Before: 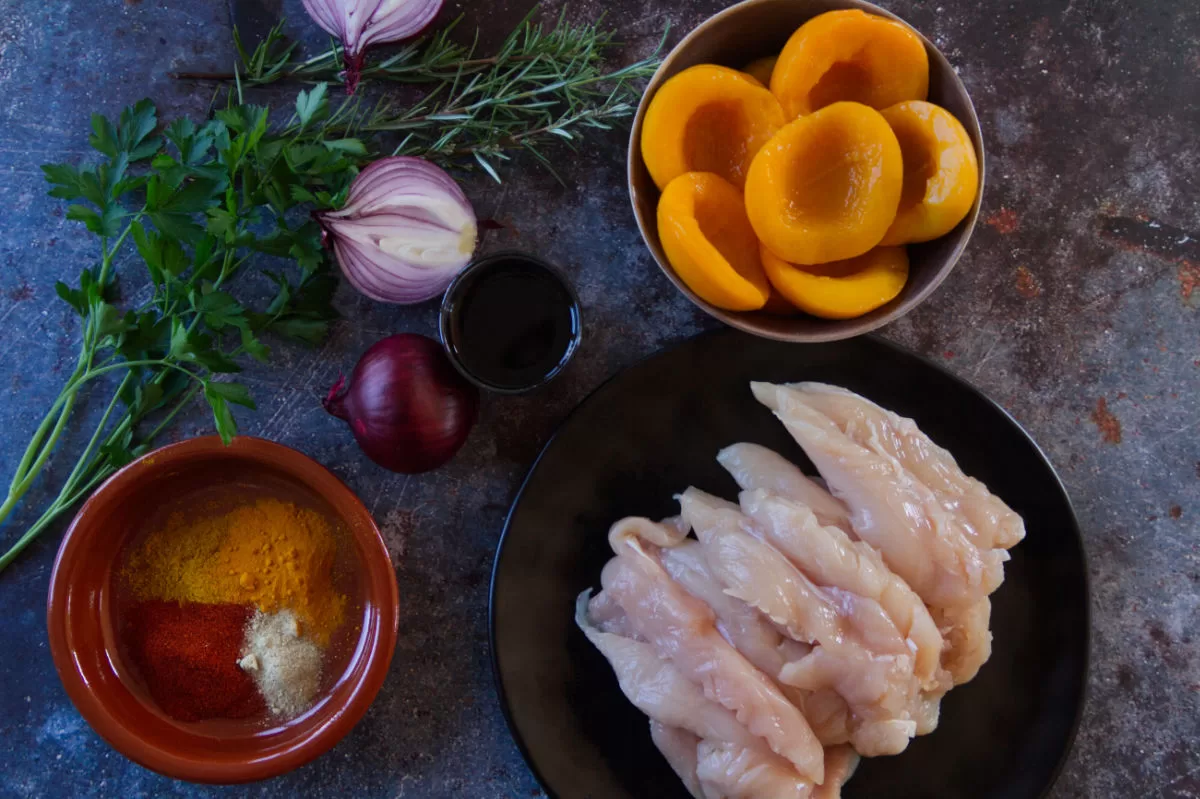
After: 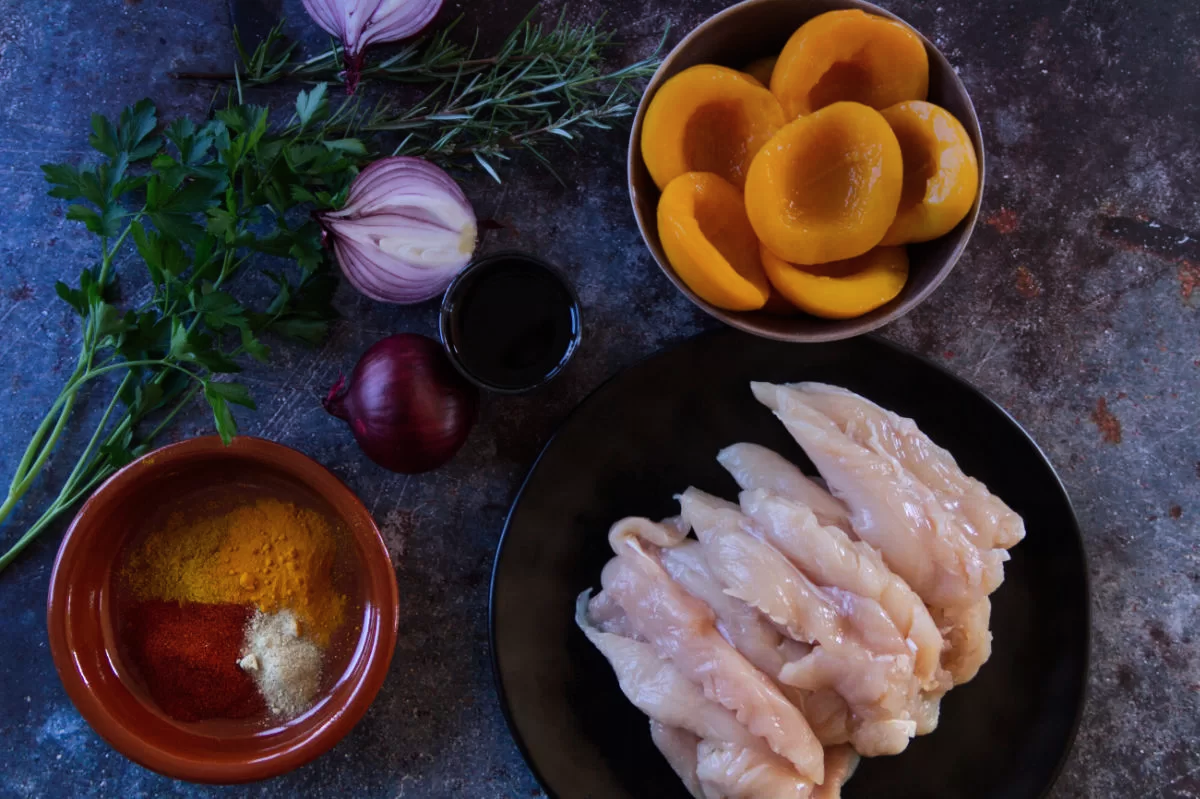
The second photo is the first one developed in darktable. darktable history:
tone equalizer: -8 EV -0.417 EV, -7 EV -0.389 EV, -6 EV -0.333 EV, -5 EV -0.222 EV, -3 EV 0.222 EV, -2 EV 0.333 EV, -1 EV 0.389 EV, +0 EV 0.417 EV, edges refinement/feathering 500, mask exposure compensation -1.57 EV, preserve details no
graduated density: hue 238.83°, saturation 50%
shadows and highlights: radius 125.46, shadows 21.19, highlights -21.19, low approximation 0.01
